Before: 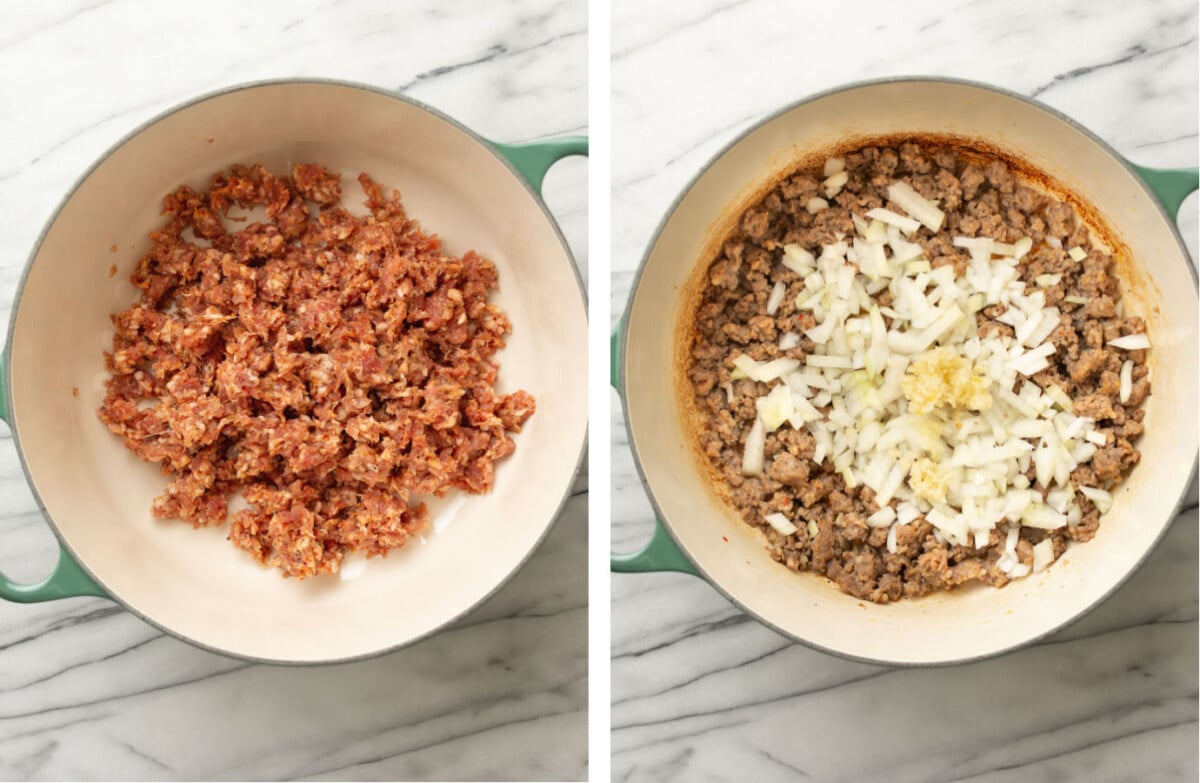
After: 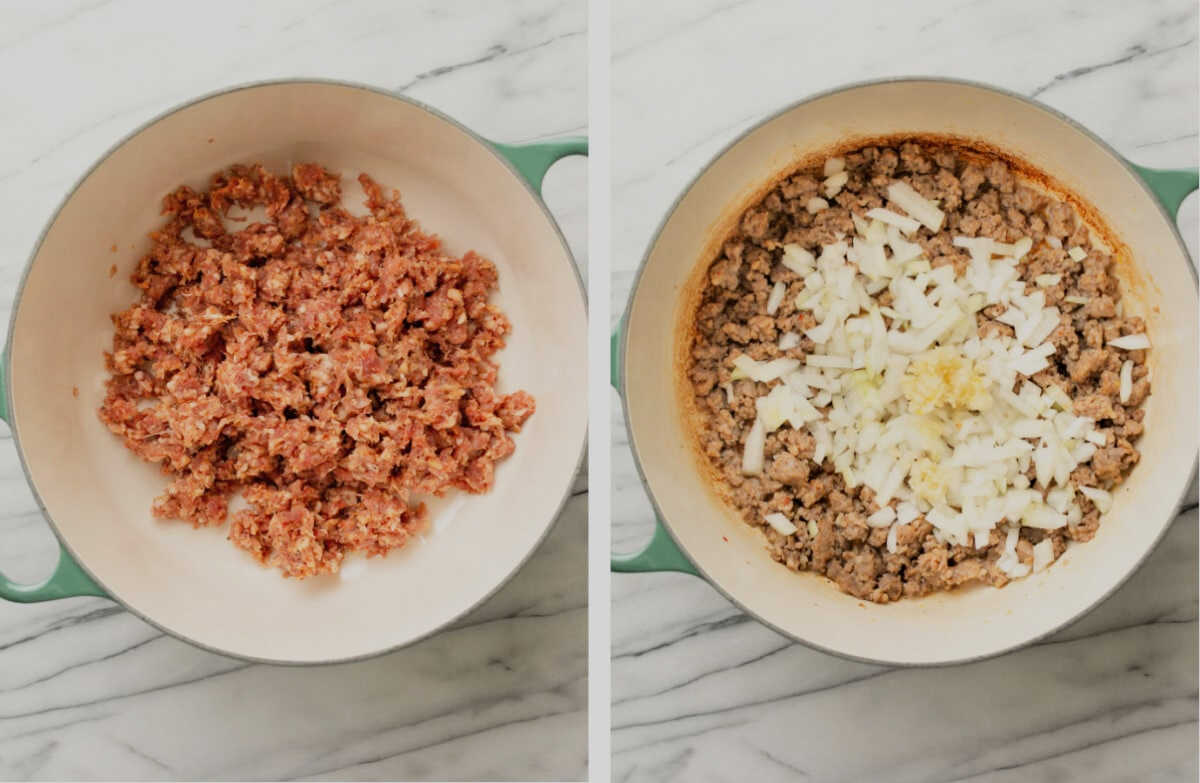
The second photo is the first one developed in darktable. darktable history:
filmic rgb: black relative exposure -7.65 EV, white relative exposure 4.56 EV, threshold 3.06 EV, hardness 3.61, enable highlight reconstruction true
